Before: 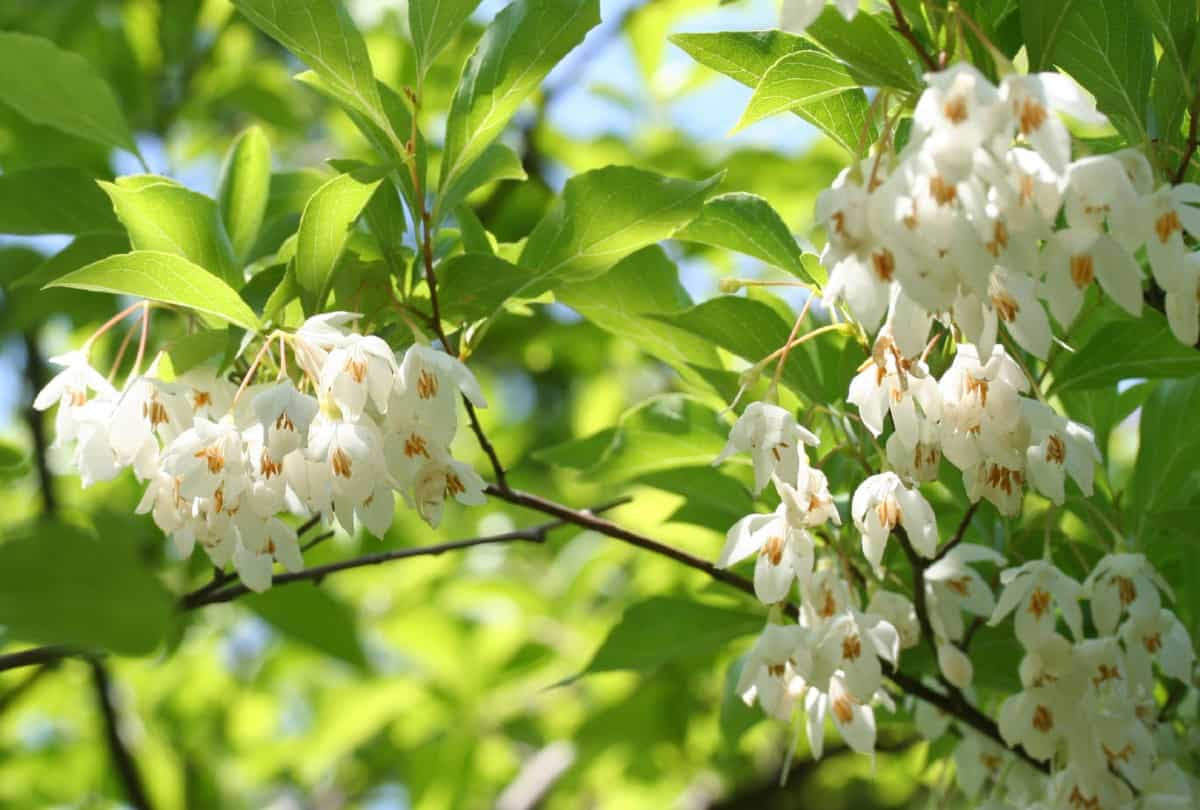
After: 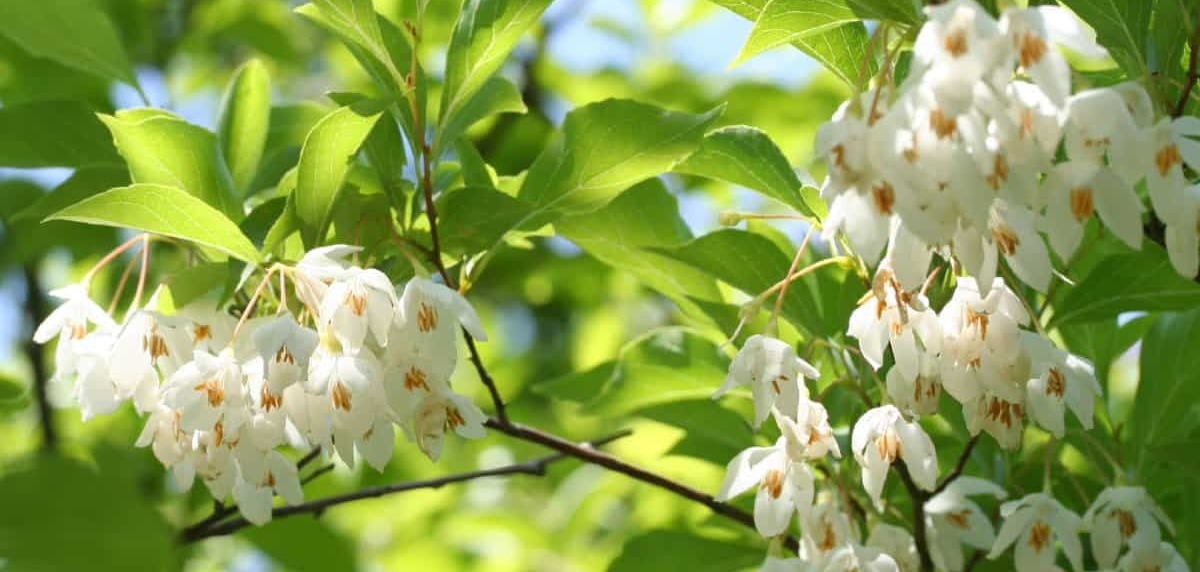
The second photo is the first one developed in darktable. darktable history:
crop and rotate: top 8.375%, bottom 20.926%
